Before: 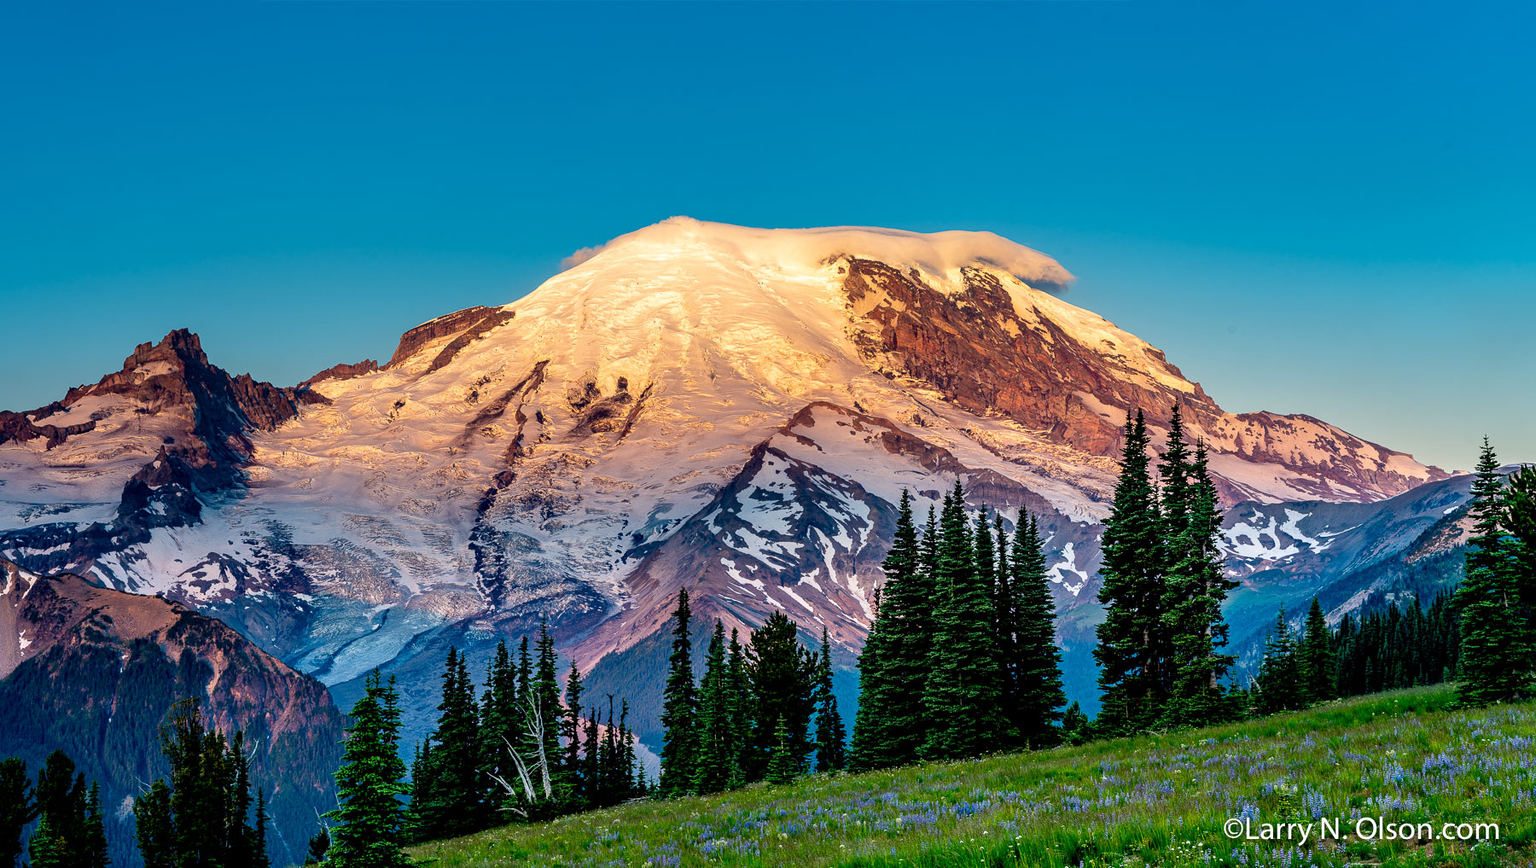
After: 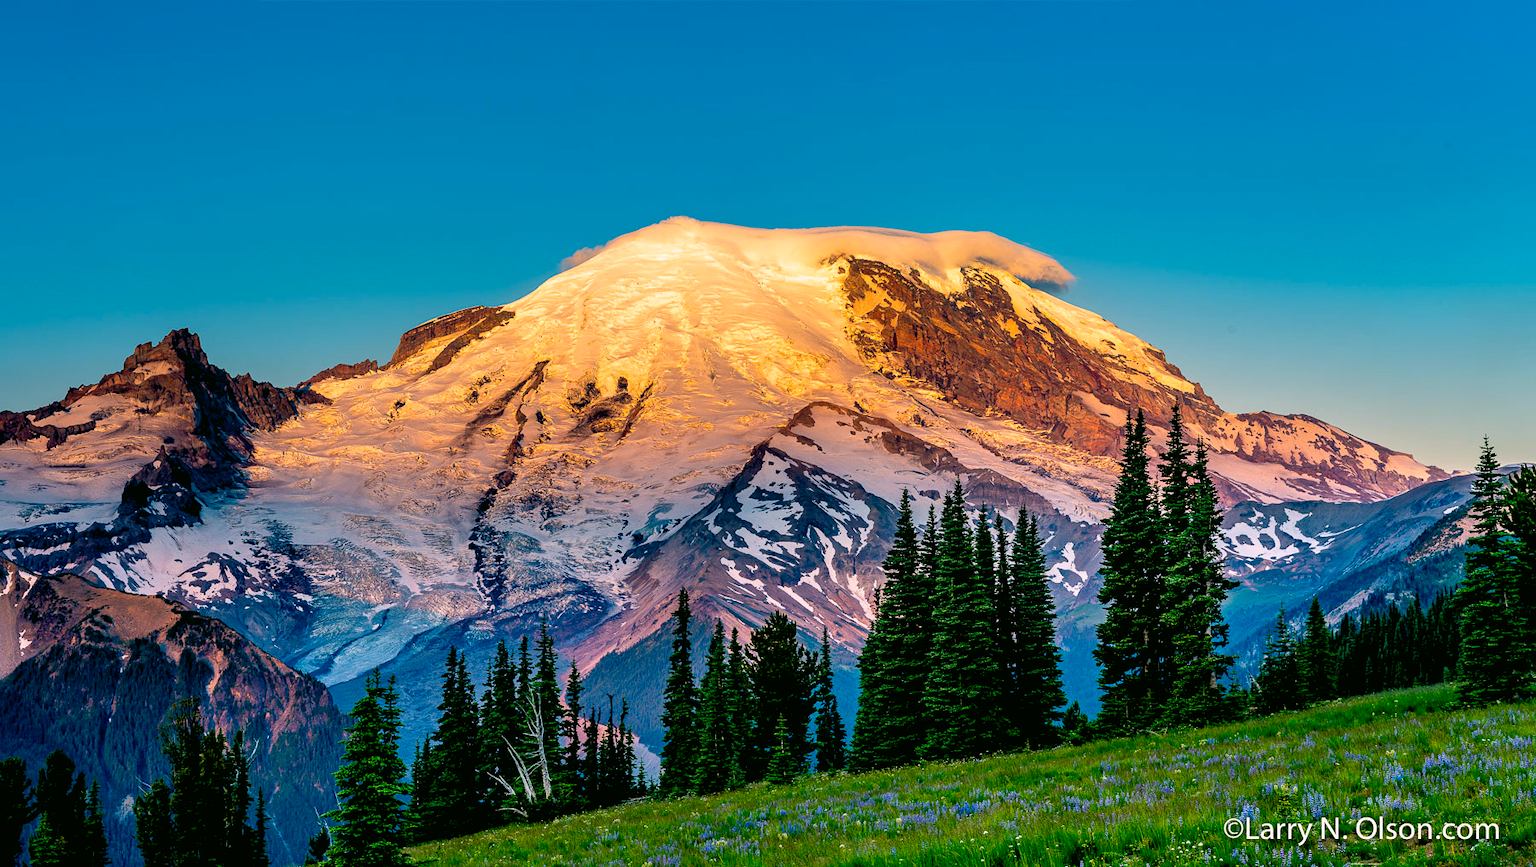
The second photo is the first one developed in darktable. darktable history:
color correction: highlights a* 4.02, highlights b* 4.98, shadows a* -7.55, shadows b* 4.98
color balance rgb: shadows lift › chroma 2%, shadows lift › hue 217.2°, power › chroma 0.25%, power › hue 60°, highlights gain › chroma 1.5%, highlights gain › hue 309.6°, global offset › luminance -0.5%, perceptual saturation grading › global saturation 15%, global vibrance 20%
